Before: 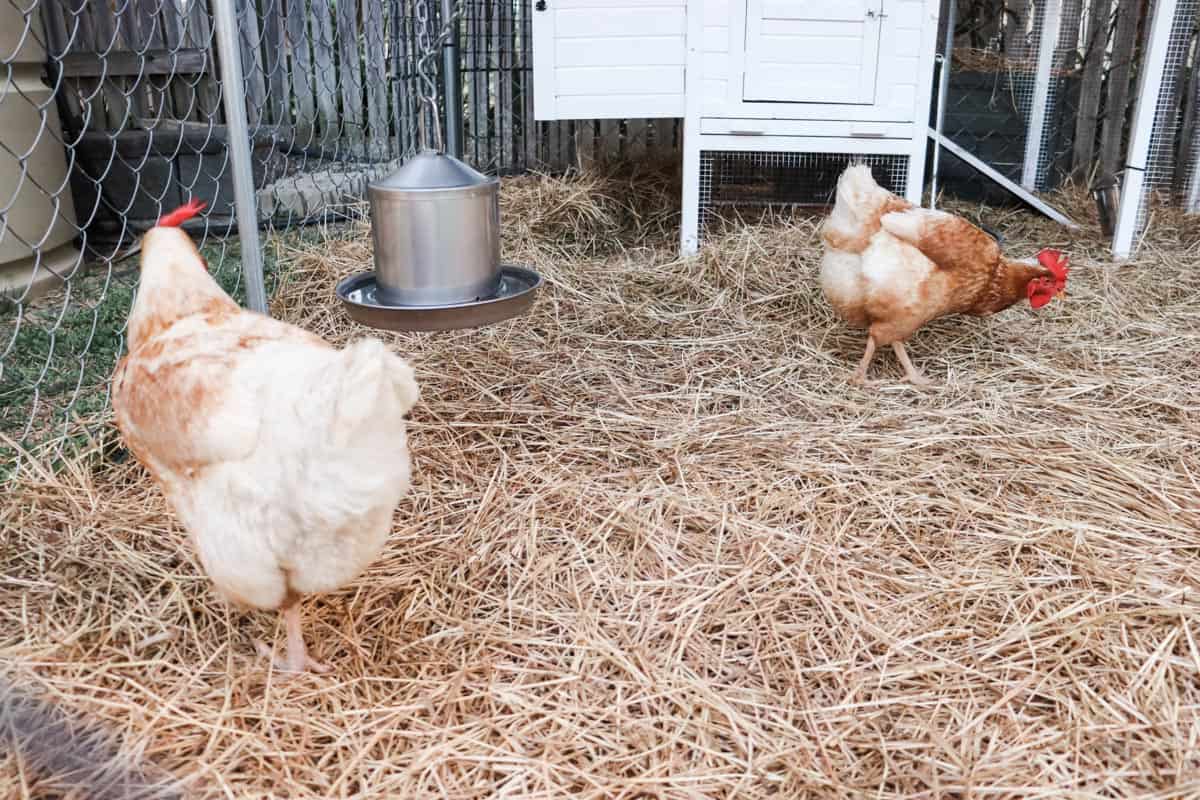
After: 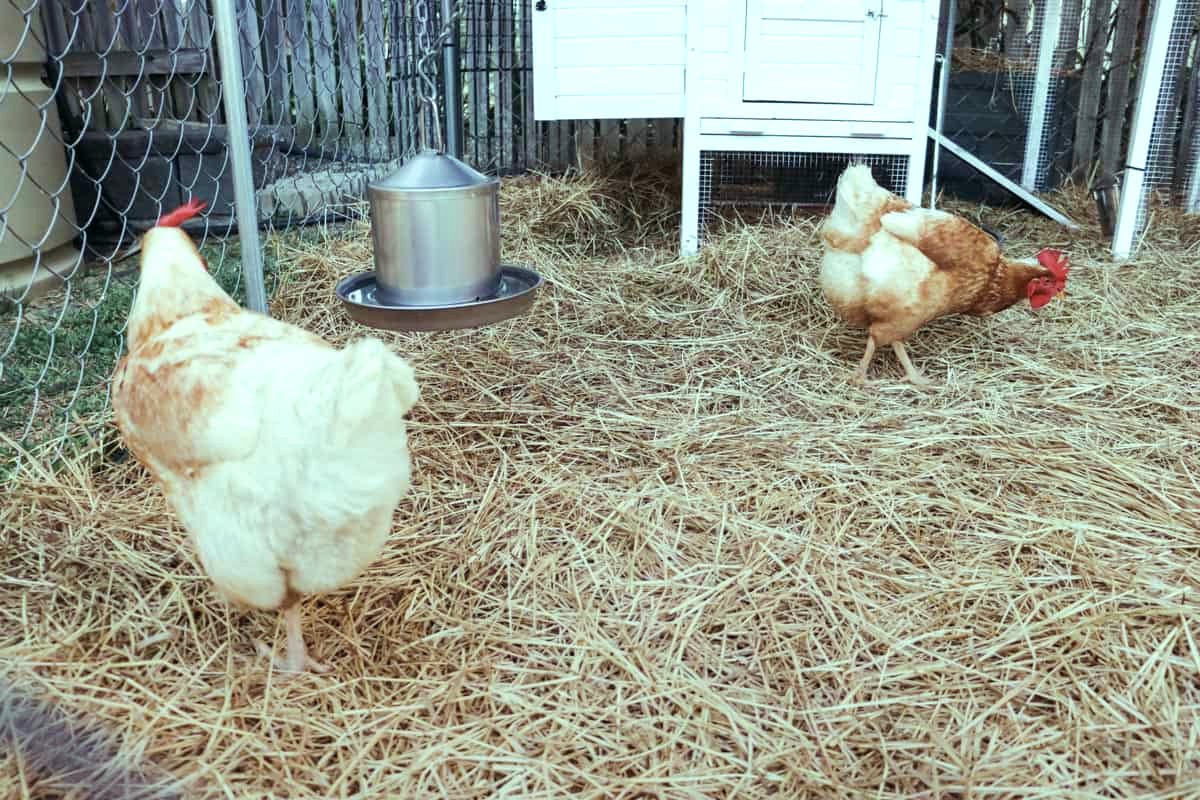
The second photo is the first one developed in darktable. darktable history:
color balance: mode lift, gamma, gain (sRGB), lift [0.997, 0.979, 1.021, 1.011], gamma [1, 1.084, 0.916, 0.998], gain [1, 0.87, 1.13, 1.101], contrast 4.55%, contrast fulcrum 38.24%, output saturation 104.09%
color zones: curves: ch1 [(0, 0.469) (0.001, 0.469) (0.12, 0.446) (0.248, 0.469) (0.5, 0.5) (0.748, 0.5) (0.999, 0.469) (1, 0.469)]
color correction: highlights a* 5.81, highlights b* 4.84
graduated density: rotation -180°, offset 24.95
velvia: on, module defaults
